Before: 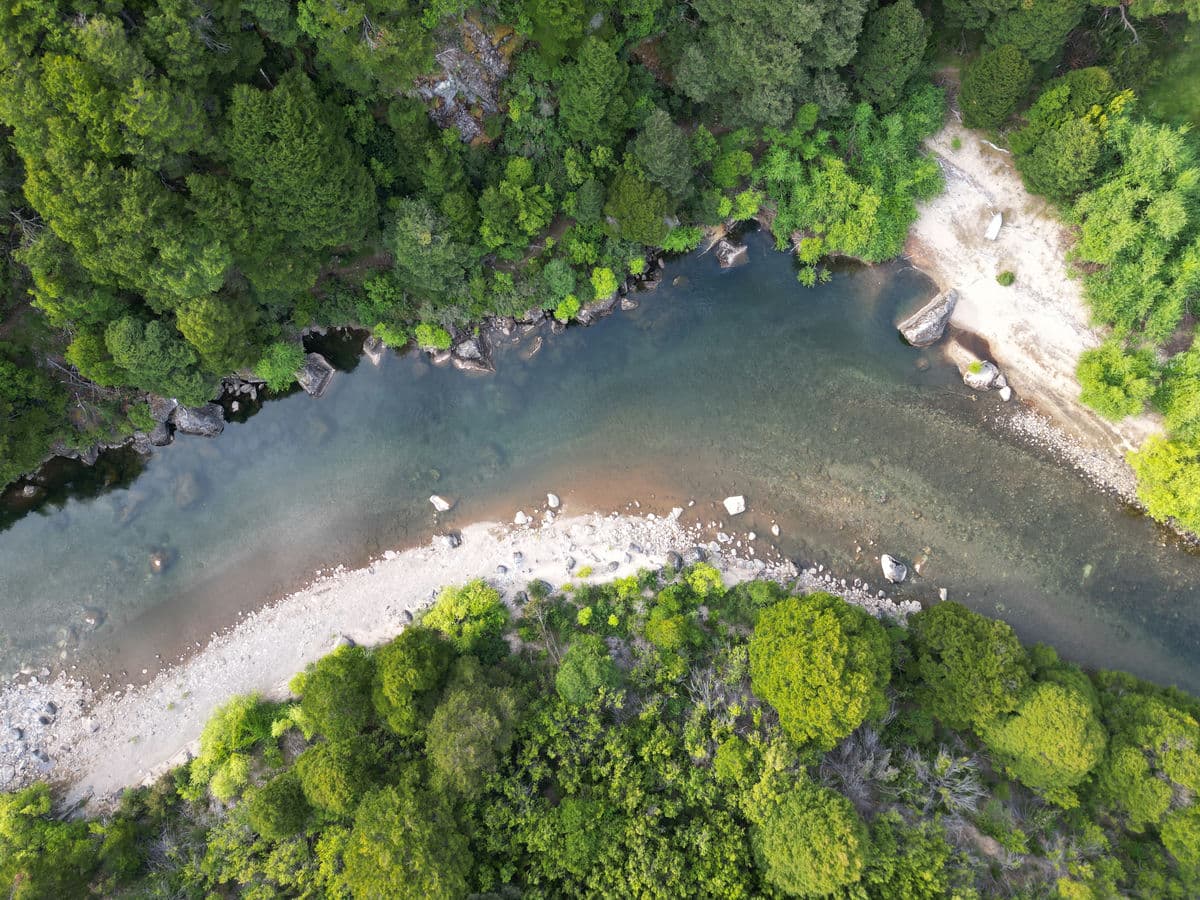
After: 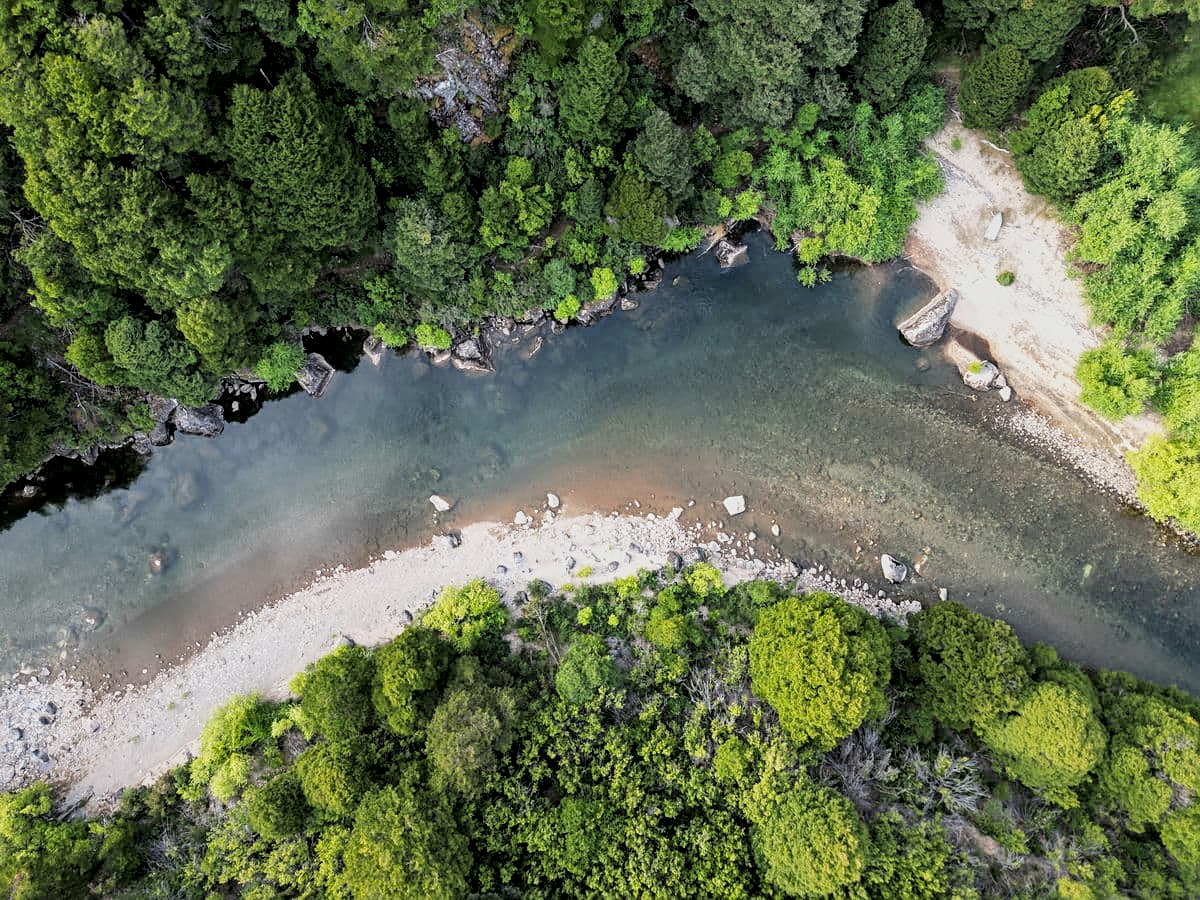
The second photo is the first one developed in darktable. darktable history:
sharpen: on, module defaults
local contrast: on, module defaults
filmic rgb: black relative exposure -7.75 EV, white relative exposure 4.4 EV, threshold 3 EV, hardness 3.76, latitude 50%, contrast 1.1, color science v5 (2021), contrast in shadows safe, contrast in highlights safe, enable highlight reconstruction true
